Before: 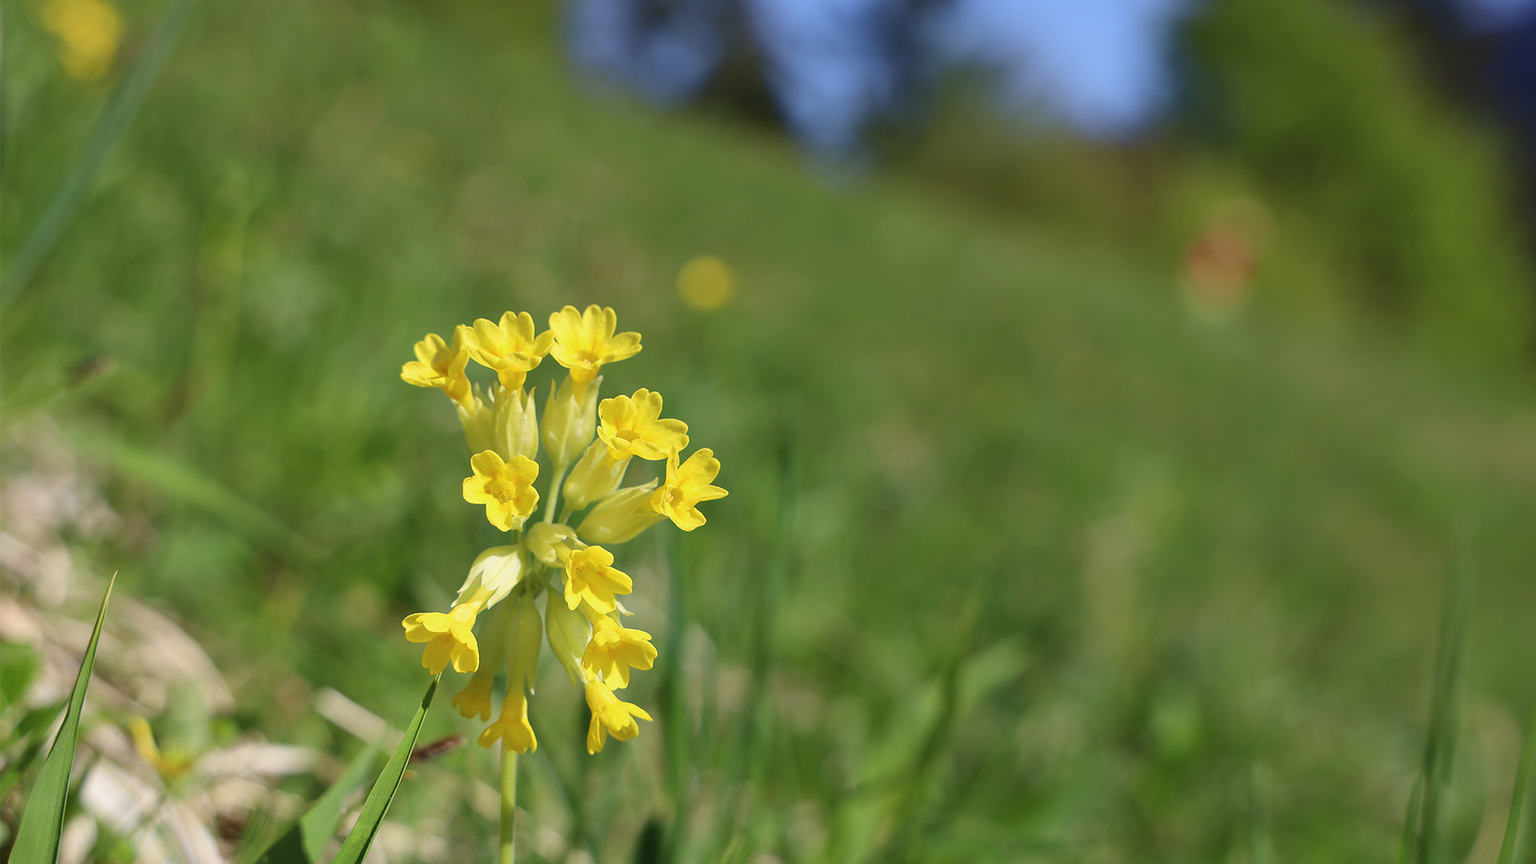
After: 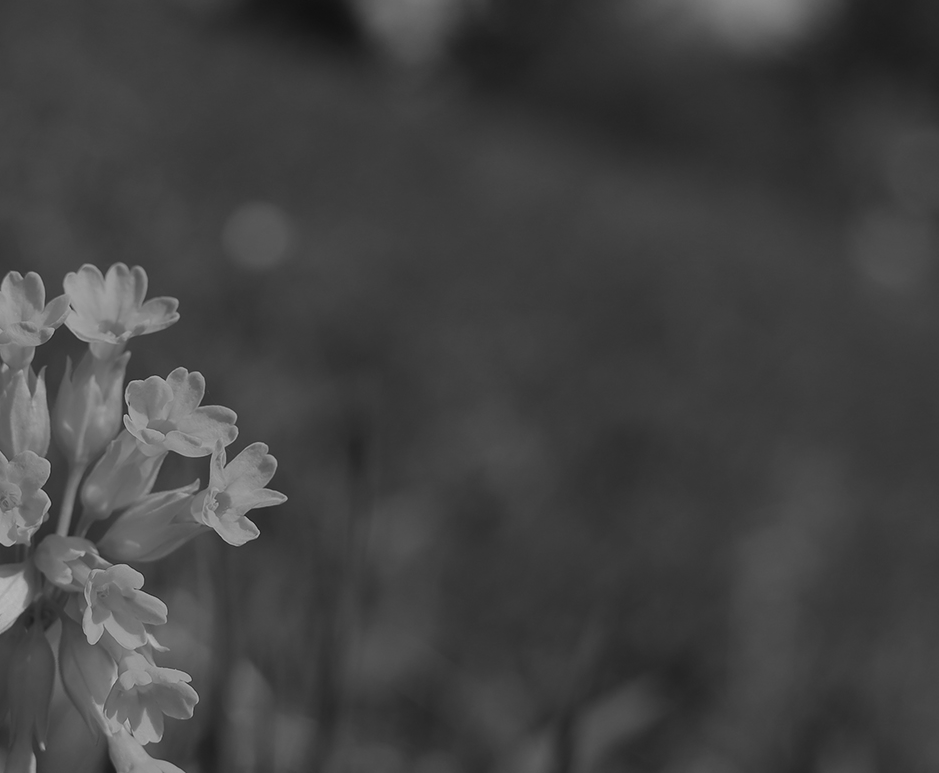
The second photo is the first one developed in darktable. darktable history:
crop: left 32.449%, top 10.974%, right 18.638%, bottom 17.438%
haze removal: strength 0.023, distance 0.252, compatibility mode true, adaptive false
color zones: curves: ch0 [(0.018, 0.548) (0.197, 0.654) (0.425, 0.447) (0.605, 0.658) (0.732, 0.579)]; ch1 [(0.105, 0.531) (0.224, 0.531) (0.386, 0.39) (0.618, 0.456) (0.732, 0.456) (0.956, 0.421)]; ch2 [(0.039, 0.583) (0.215, 0.465) (0.399, 0.544) (0.465, 0.548) (0.614, 0.447) (0.724, 0.43) (0.882, 0.623) (0.956, 0.632)]
color calibration: output gray [0.18, 0.41, 0.41, 0], gray › normalize channels true, illuminant as shot in camera, x 0.358, y 0.373, temperature 4628.91 K, gamut compression 0.005
contrast brightness saturation: contrast 0.14
exposure: exposure -0.919 EV, compensate highlight preservation false
